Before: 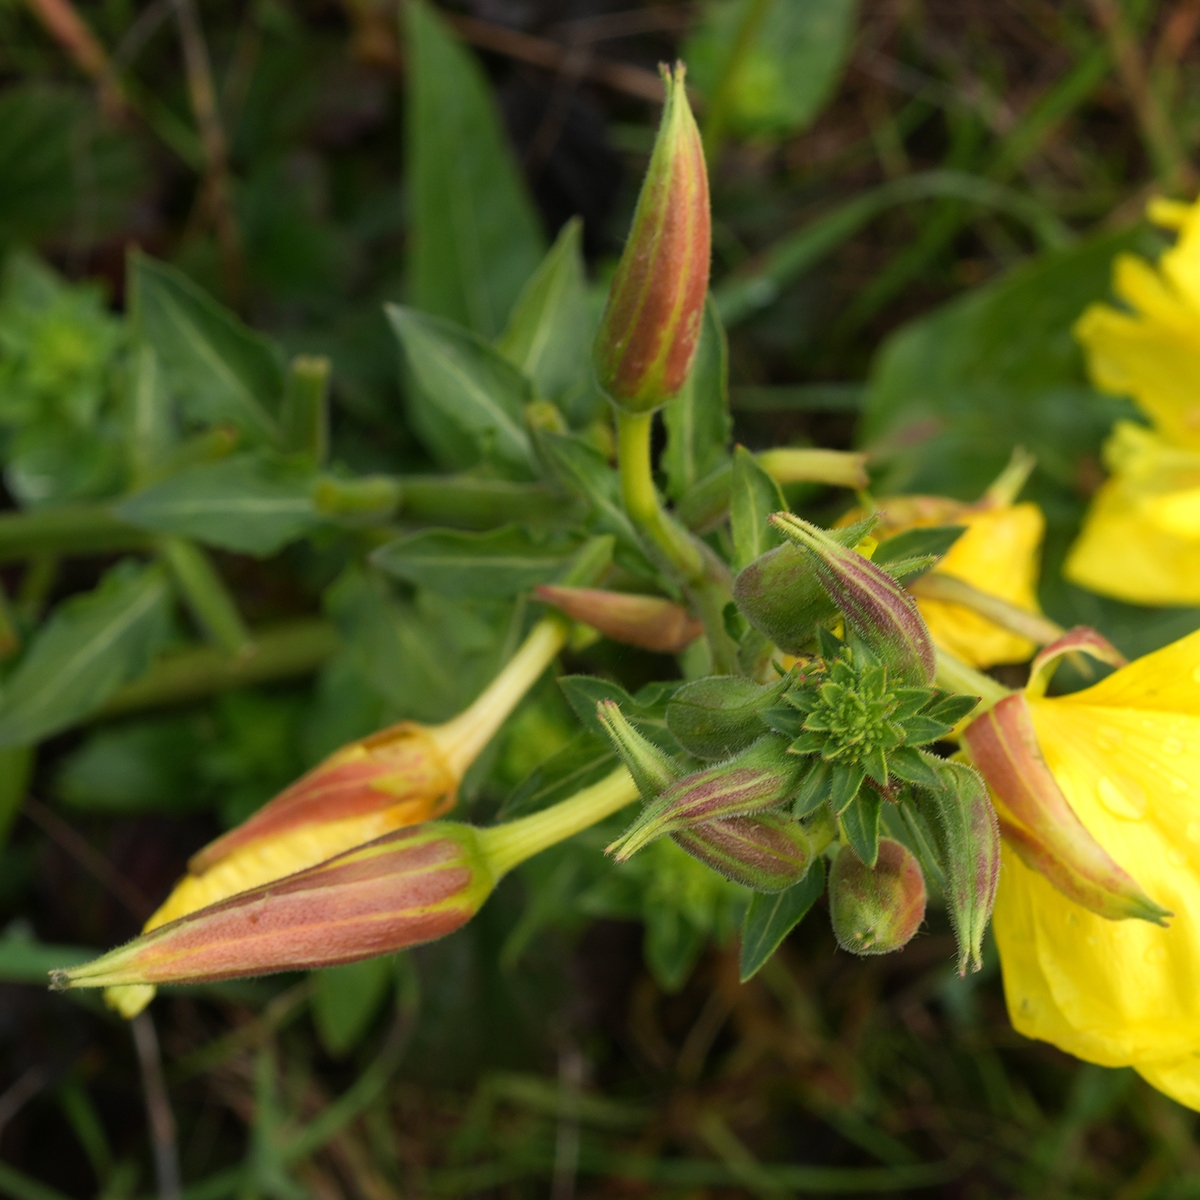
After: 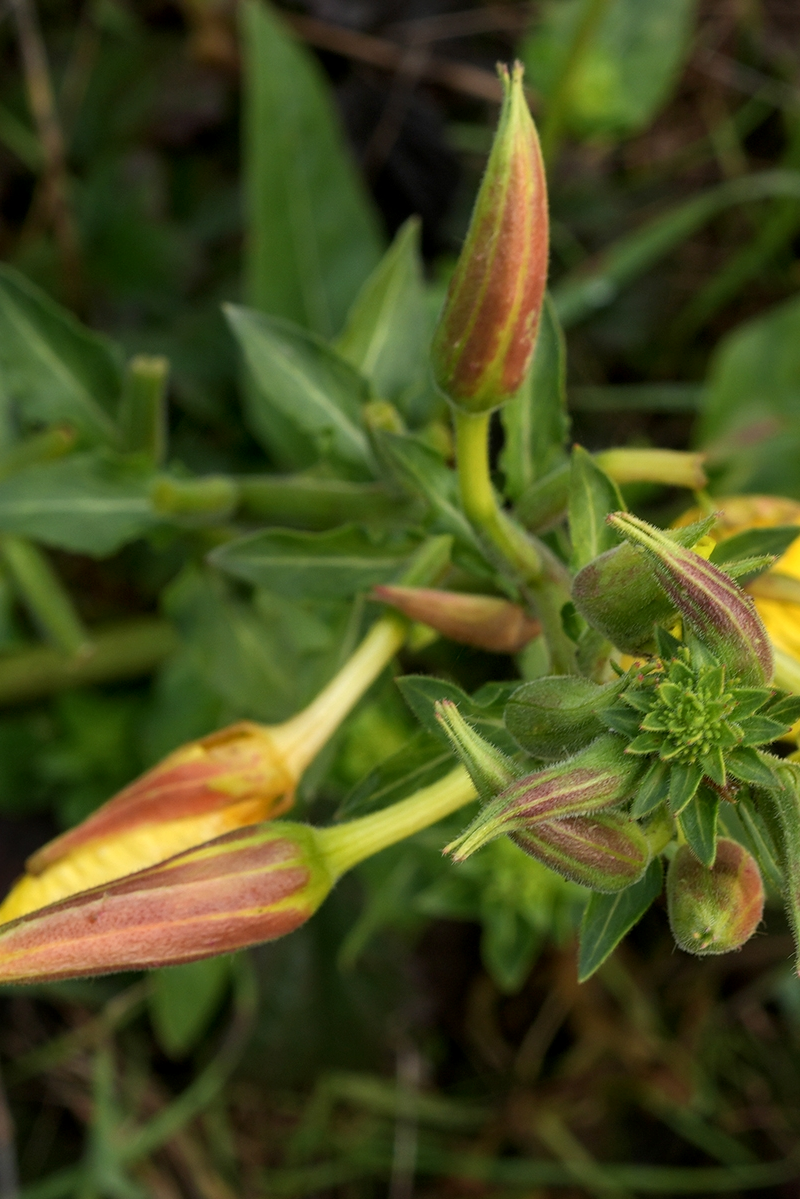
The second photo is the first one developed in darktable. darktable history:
local contrast: on, module defaults
crop and rotate: left 13.537%, right 19.796%
